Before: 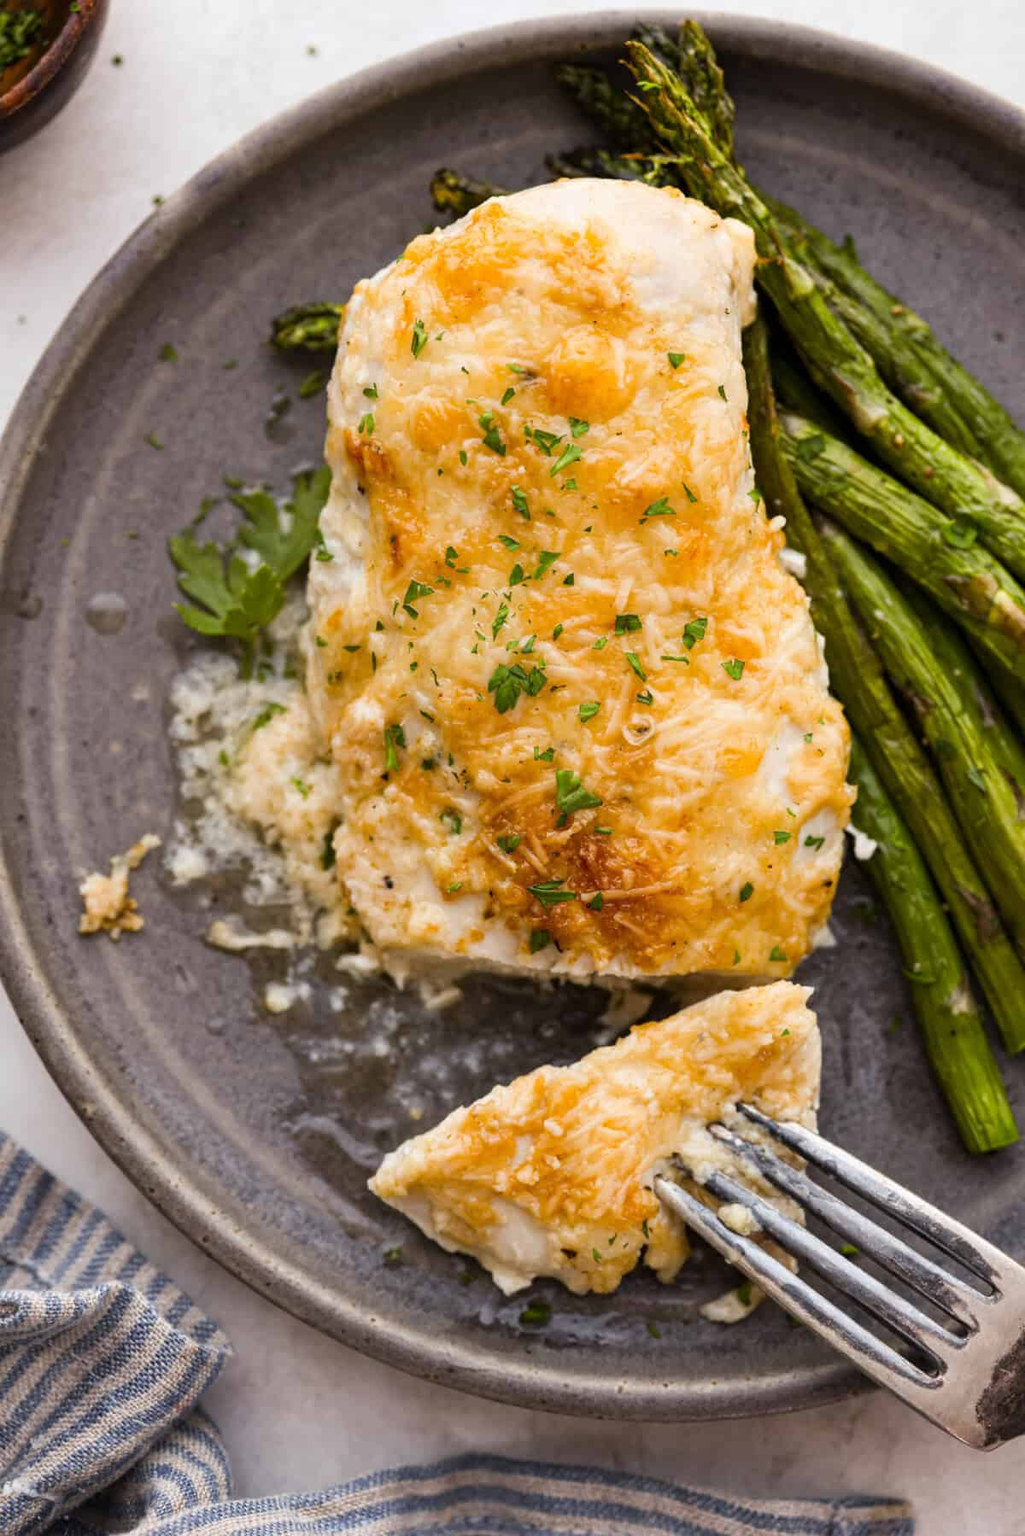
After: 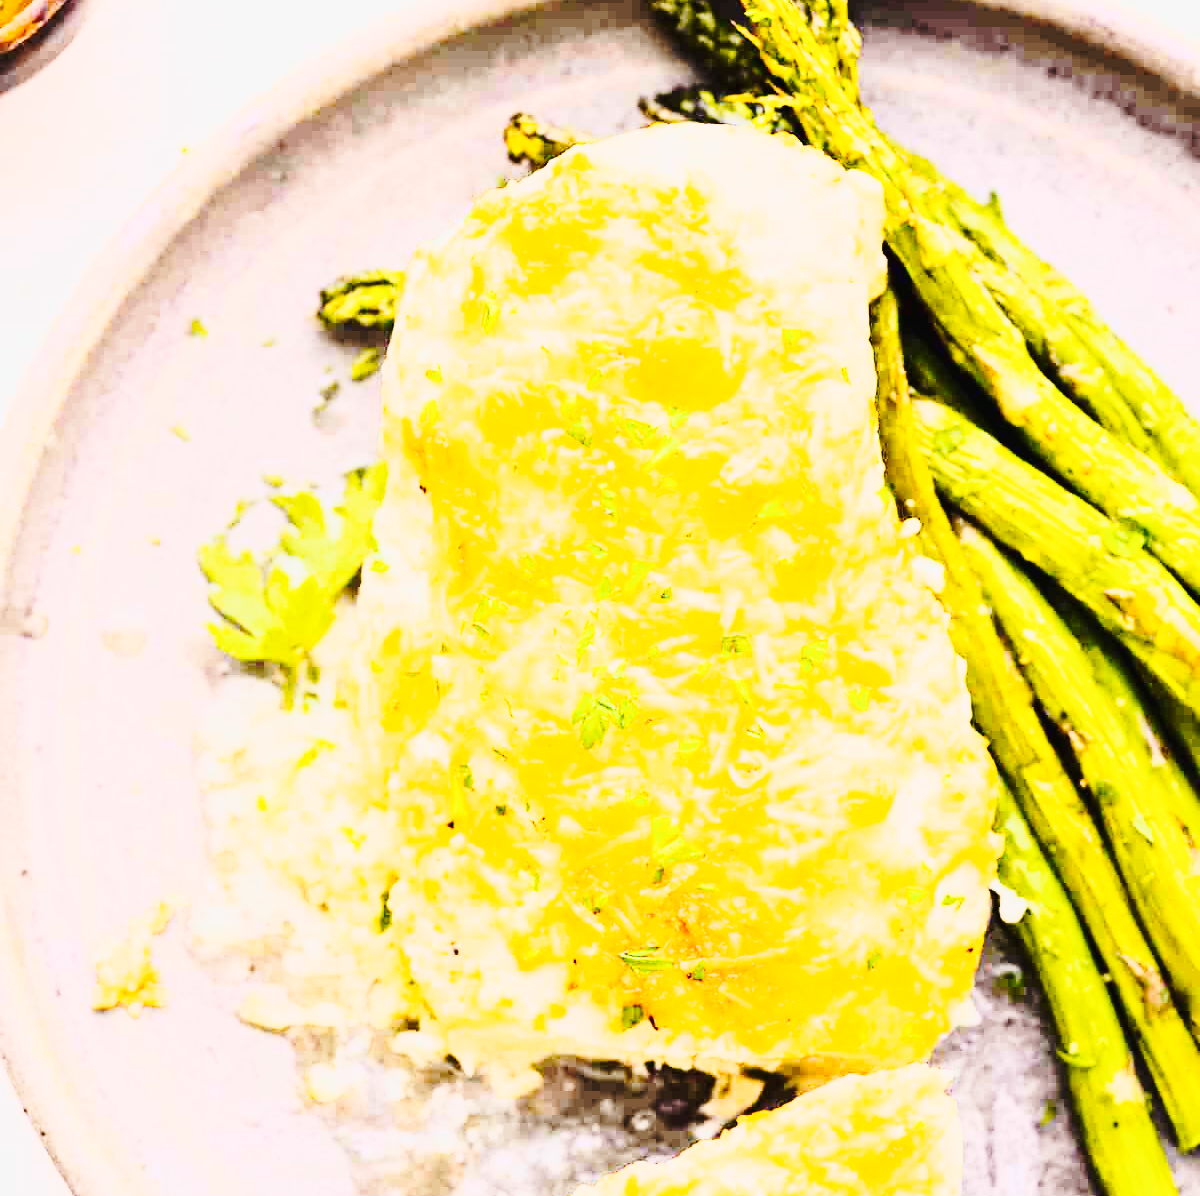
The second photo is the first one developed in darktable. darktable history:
crop and rotate: top 4.769%, bottom 28.702%
color balance rgb: linear chroma grading › global chroma 25.016%, perceptual saturation grading › global saturation 0.889%
base curve: curves: ch0 [(0, 0.003) (0.001, 0.002) (0.006, 0.004) (0.02, 0.022) (0.048, 0.086) (0.094, 0.234) (0.162, 0.431) (0.258, 0.629) (0.385, 0.8) (0.548, 0.918) (0.751, 0.988) (1, 1)]
tone curve: curves: ch0 [(0, 0.011) (0.104, 0.085) (0.236, 0.234) (0.398, 0.507) (0.498, 0.621) (0.65, 0.757) (0.835, 0.883) (1, 0.961)]; ch1 [(0, 0) (0.353, 0.344) (0.43, 0.401) (0.479, 0.476) (0.502, 0.502) (0.54, 0.542) (0.602, 0.613) (0.638, 0.668) (0.693, 0.727) (1, 1)]; ch2 [(0, 0) (0.34, 0.314) (0.434, 0.43) (0.5, 0.506) (0.521, 0.54) (0.54, 0.56) (0.595, 0.613) (0.644, 0.729) (1, 1)], preserve colors none
tone equalizer: -8 EV -0.755 EV, -7 EV -0.68 EV, -6 EV -0.586 EV, -5 EV -0.374 EV, -3 EV 0.395 EV, -2 EV 0.6 EV, -1 EV 0.694 EV, +0 EV 0.723 EV, edges refinement/feathering 500, mask exposure compensation -1.57 EV, preserve details no
exposure: black level correction 0, exposure 1.958 EV, compensate highlight preservation false
